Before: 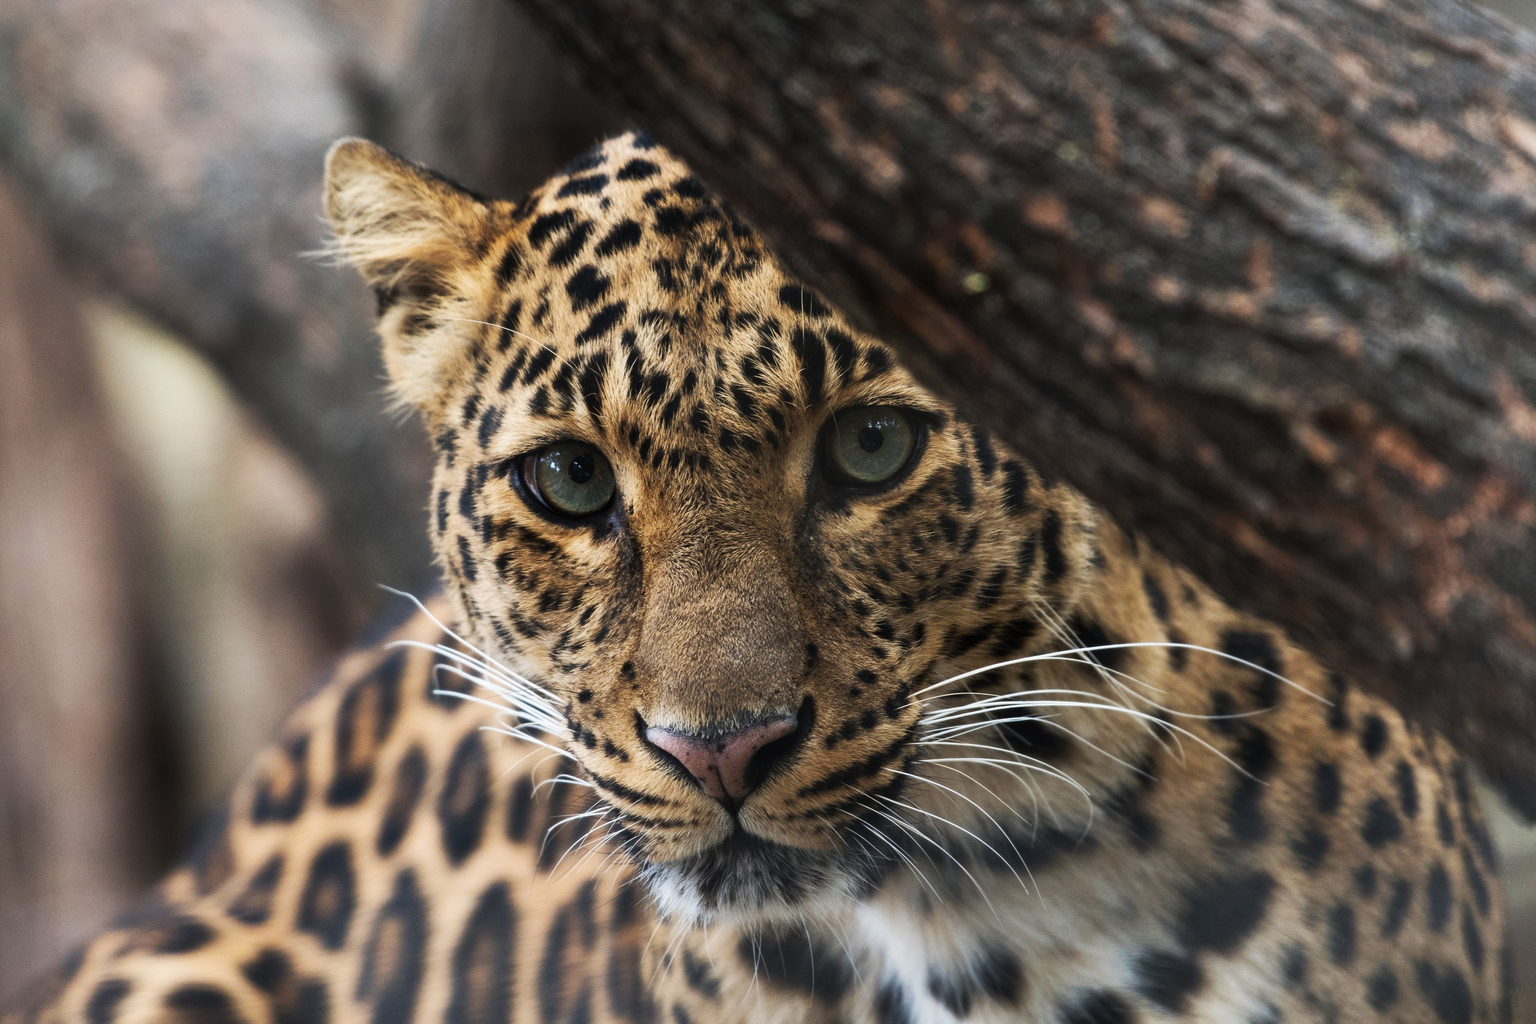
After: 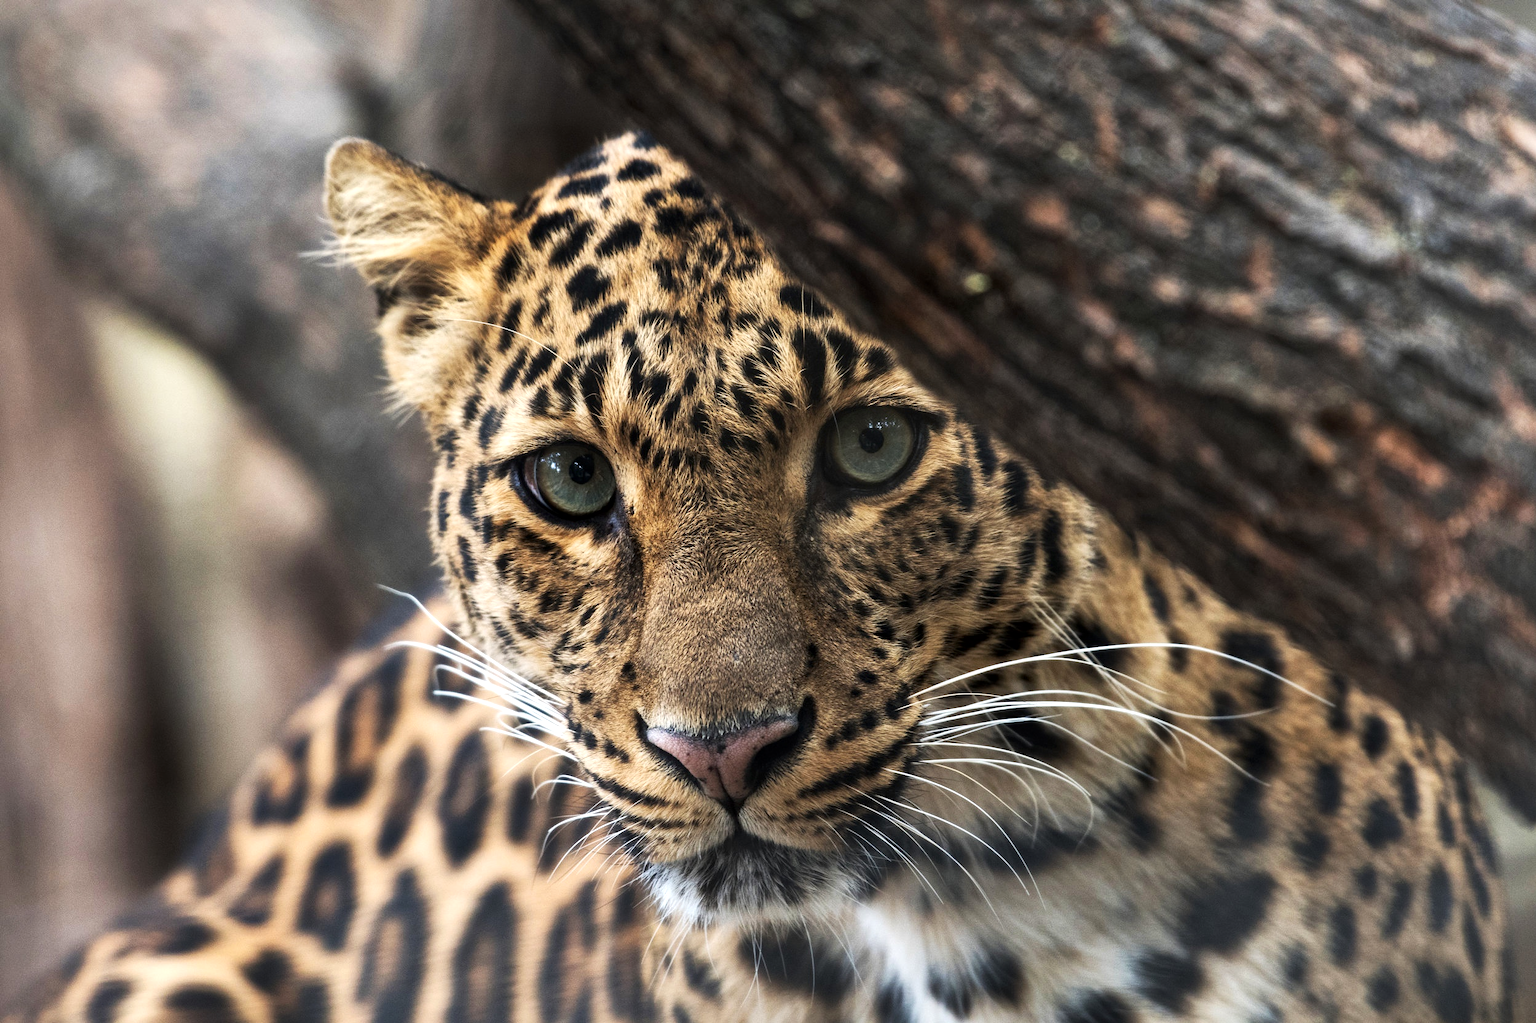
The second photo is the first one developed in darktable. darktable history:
local contrast: mode bilateral grid, contrast 30, coarseness 25, midtone range 0.2
exposure: exposure 0.3 EV, compensate highlight preservation false
